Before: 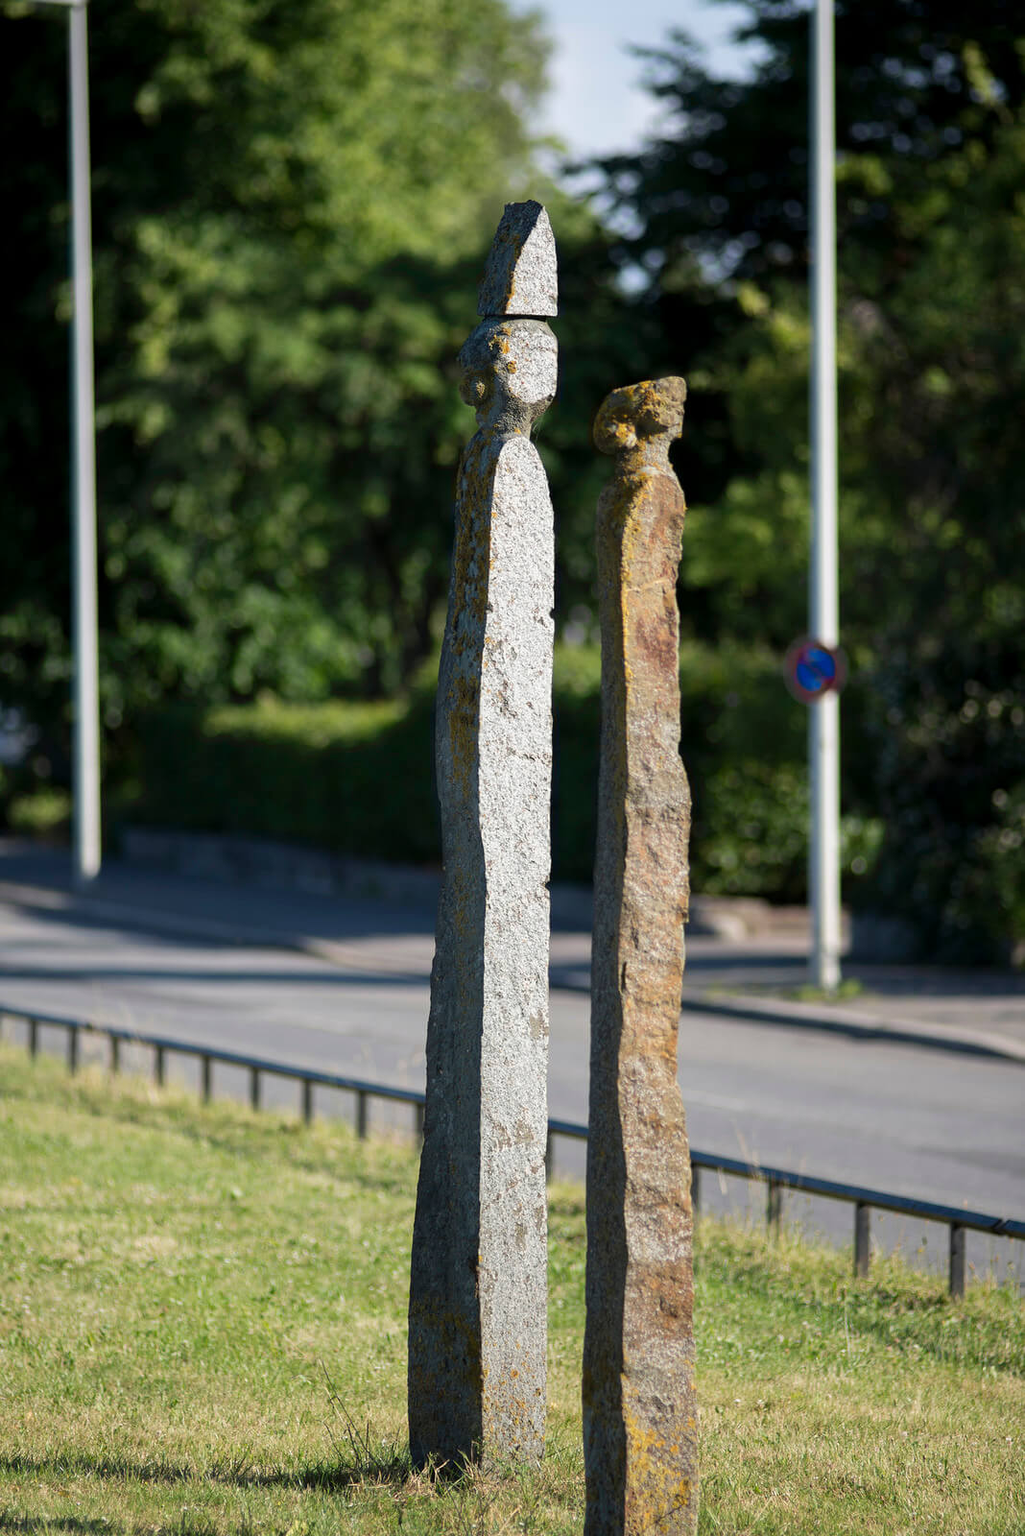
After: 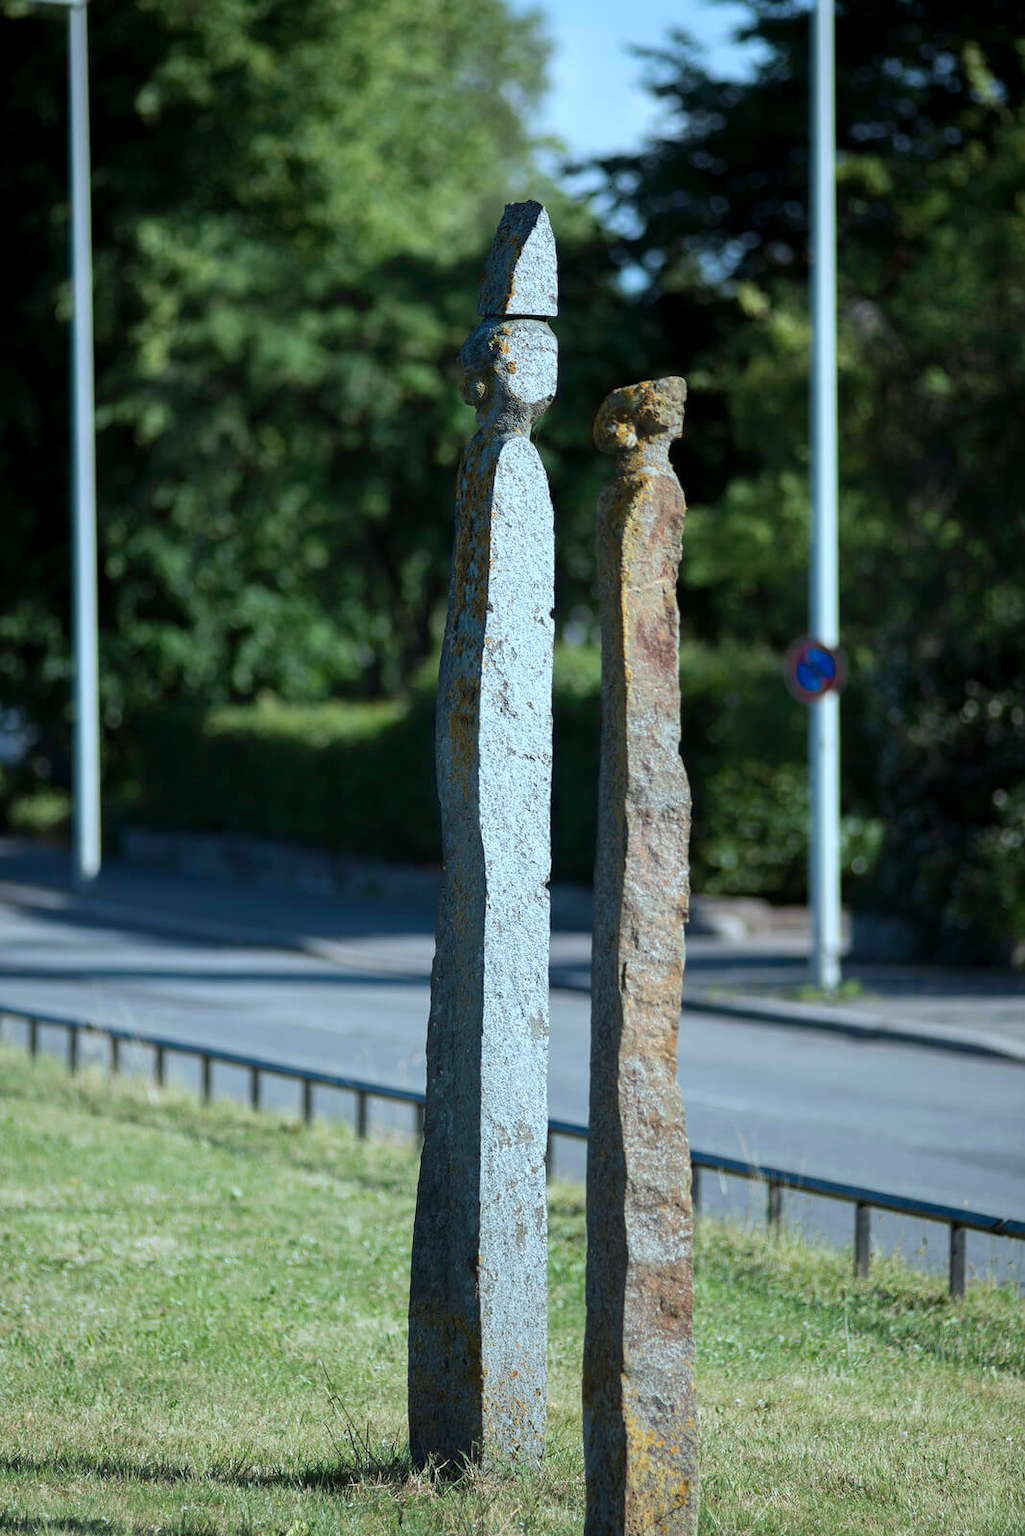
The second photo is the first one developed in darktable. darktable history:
color correction: highlights a* -10.62, highlights b* -18.7
